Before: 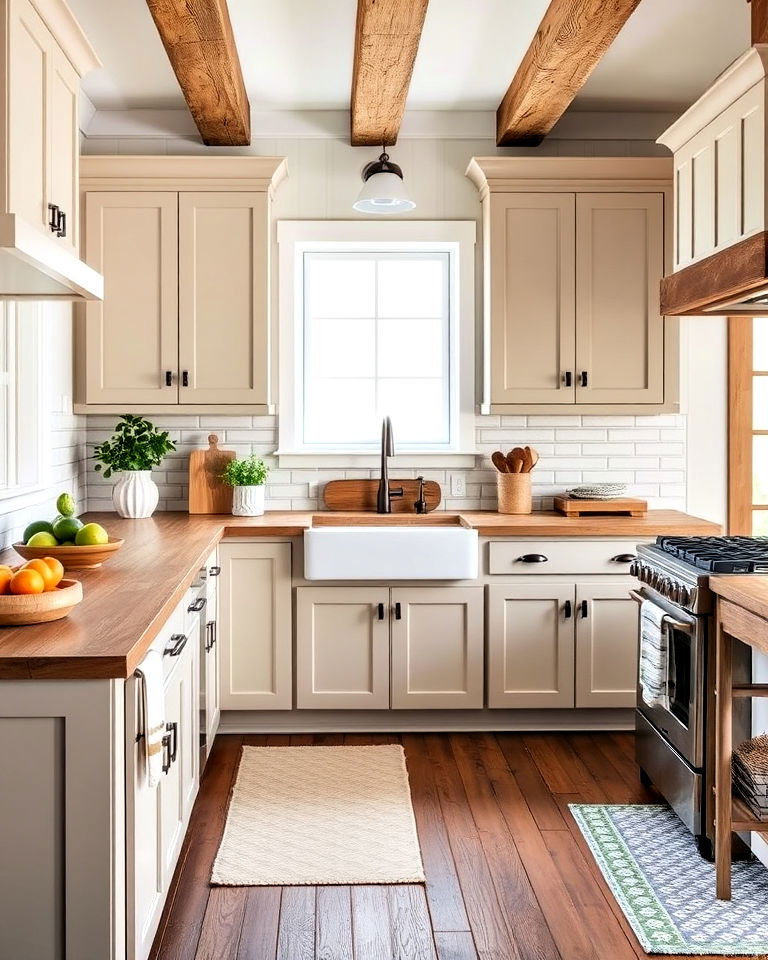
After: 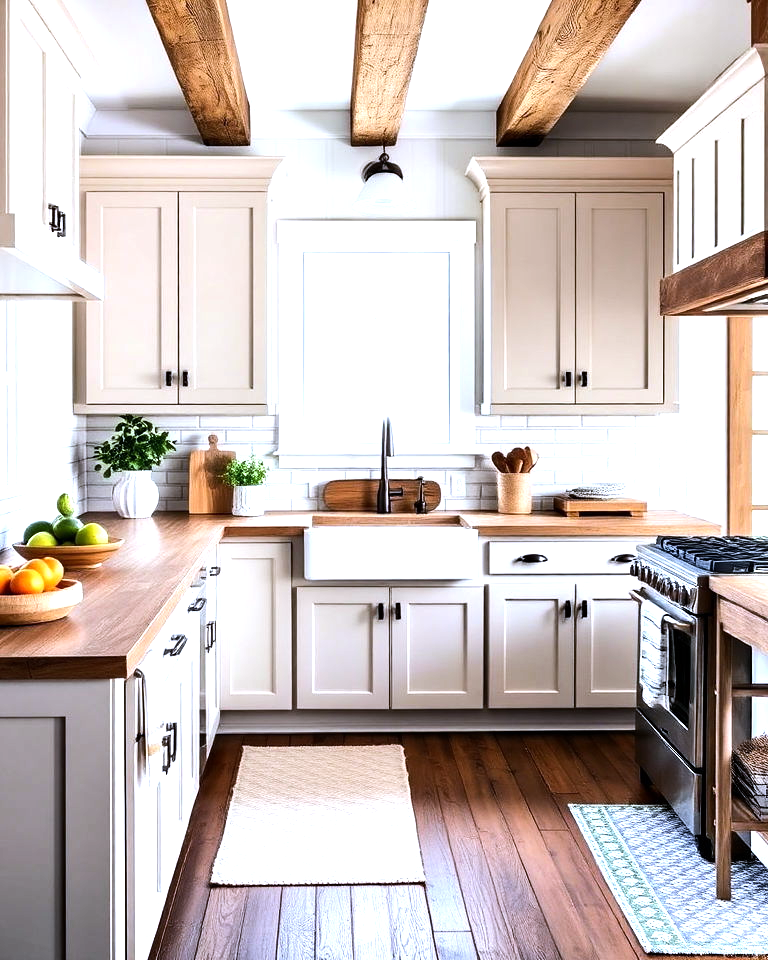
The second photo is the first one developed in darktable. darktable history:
tone equalizer: -8 EV -0.75 EV, -7 EV -0.7 EV, -6 EV -0.6 EV, -5 EV -0.4 EV, -3 EV 0.4 EV, -2 EV 0.6 EV, -1 EV 0.7 EV, +0 EV 0.75 EV, edges refinement/feathering 500, mask exposure compensation -1.57 EV, preserve details no
white balance: red 0.948, green 1.02, blue 1.176
